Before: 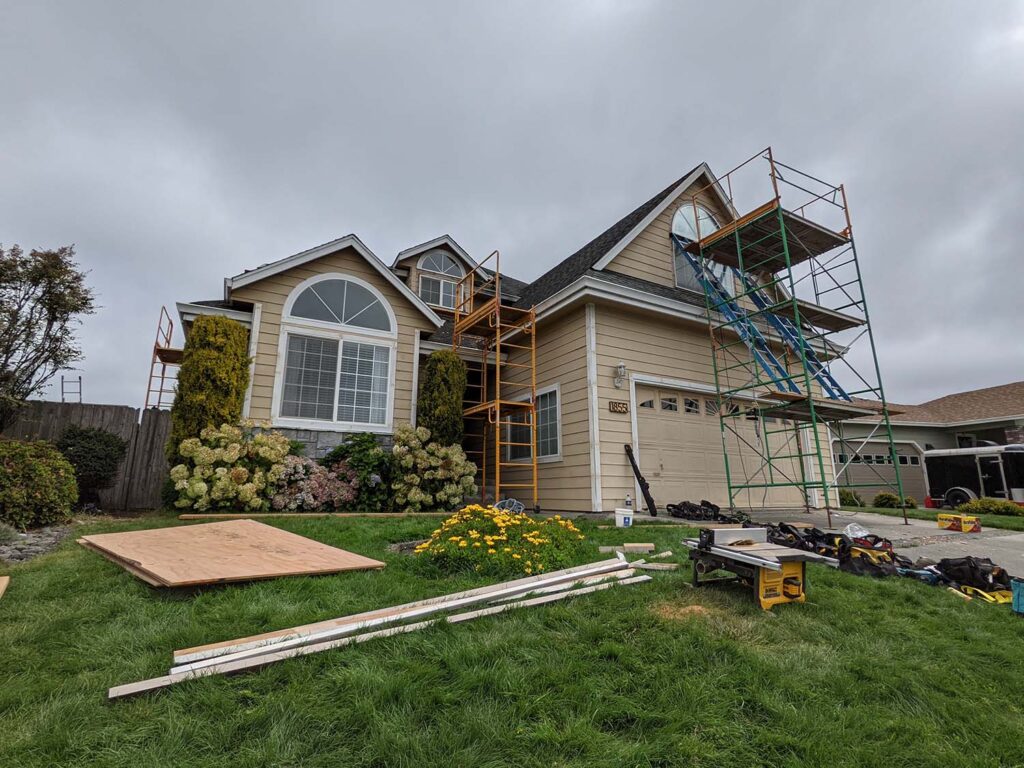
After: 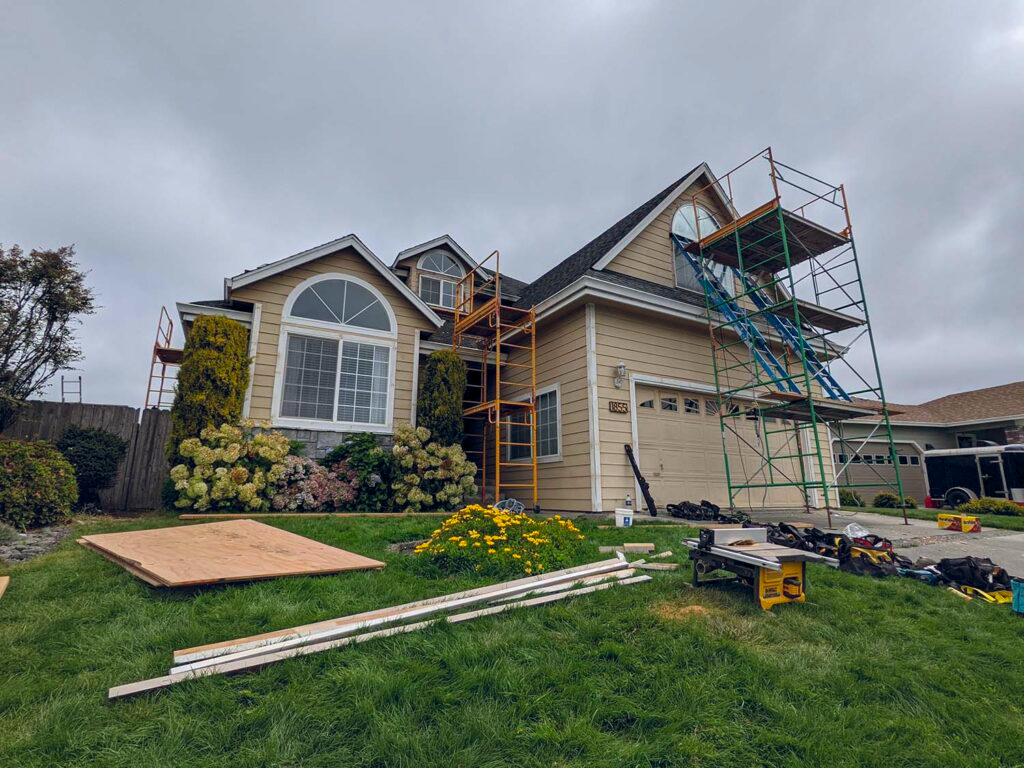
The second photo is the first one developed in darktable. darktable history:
color balance rgb: global offset › chroma 0.104%, global offset › hue 251.92°, perceptual saturation grading › global saturation 25.121%
